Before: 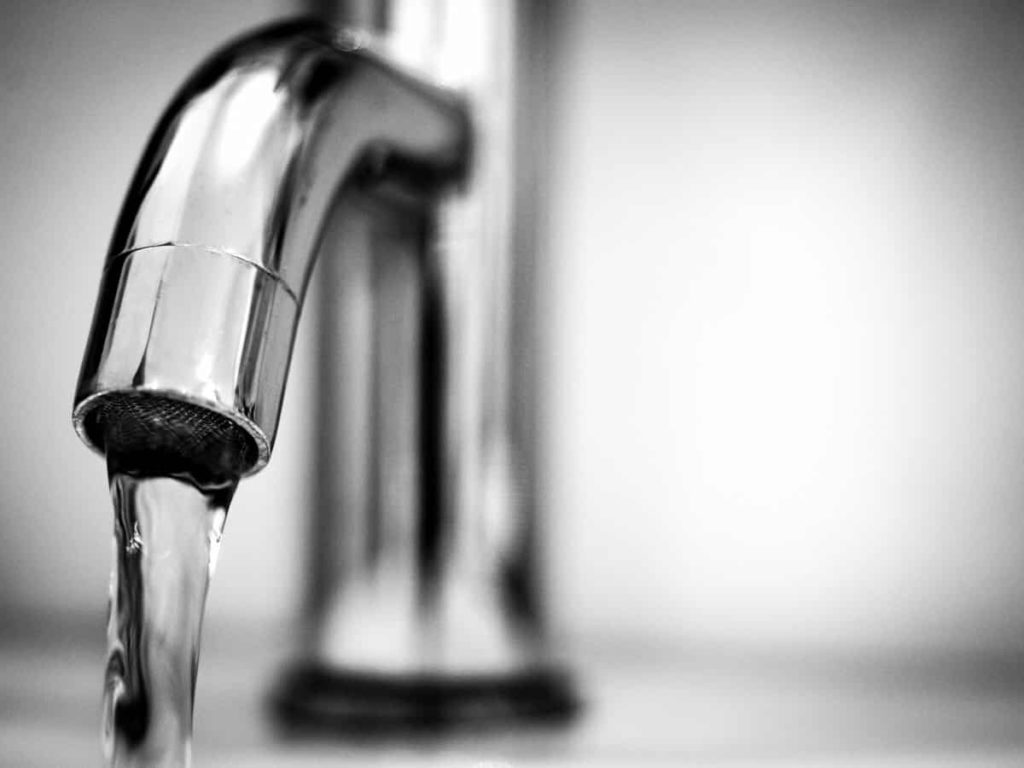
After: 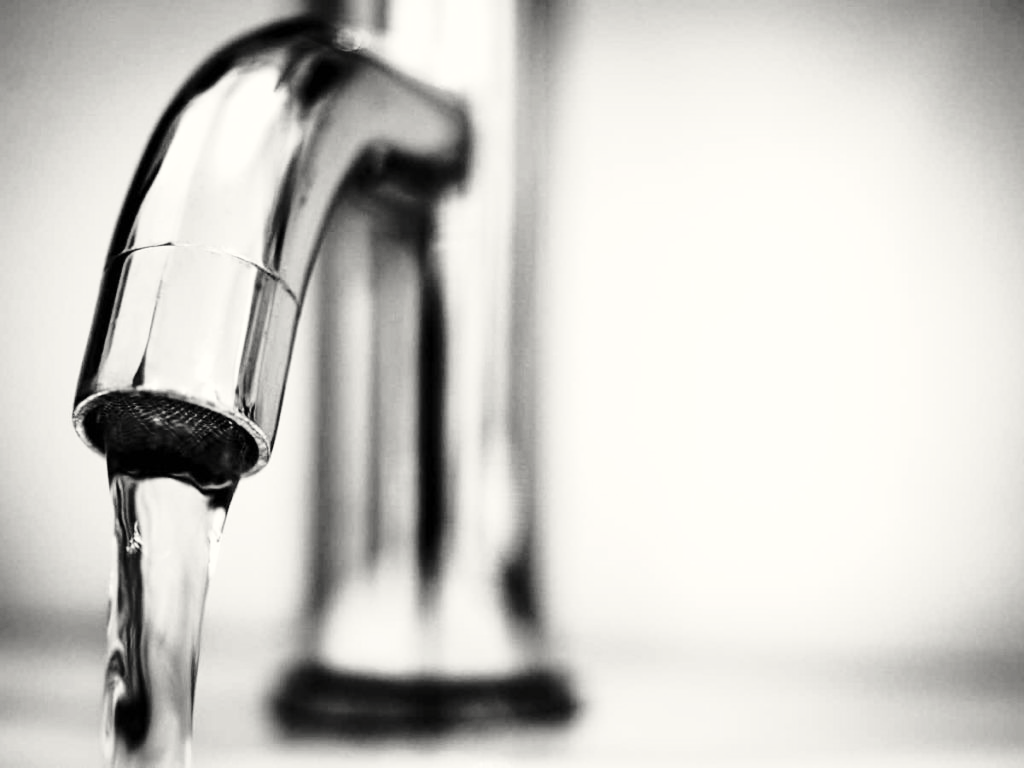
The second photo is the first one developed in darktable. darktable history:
base curve: curves: ch0 [(0, 0) (0.028, 0.03) (0.121, 0.232) (0.46, 0.748) (0.859, 0.968) (1, 1)], preserve colors none
color balance rgb: linear chroma grading › global chroma 15.529%, perceptual saturation grading › global saturation 19.426%
color correction: highlights b* 3.02
